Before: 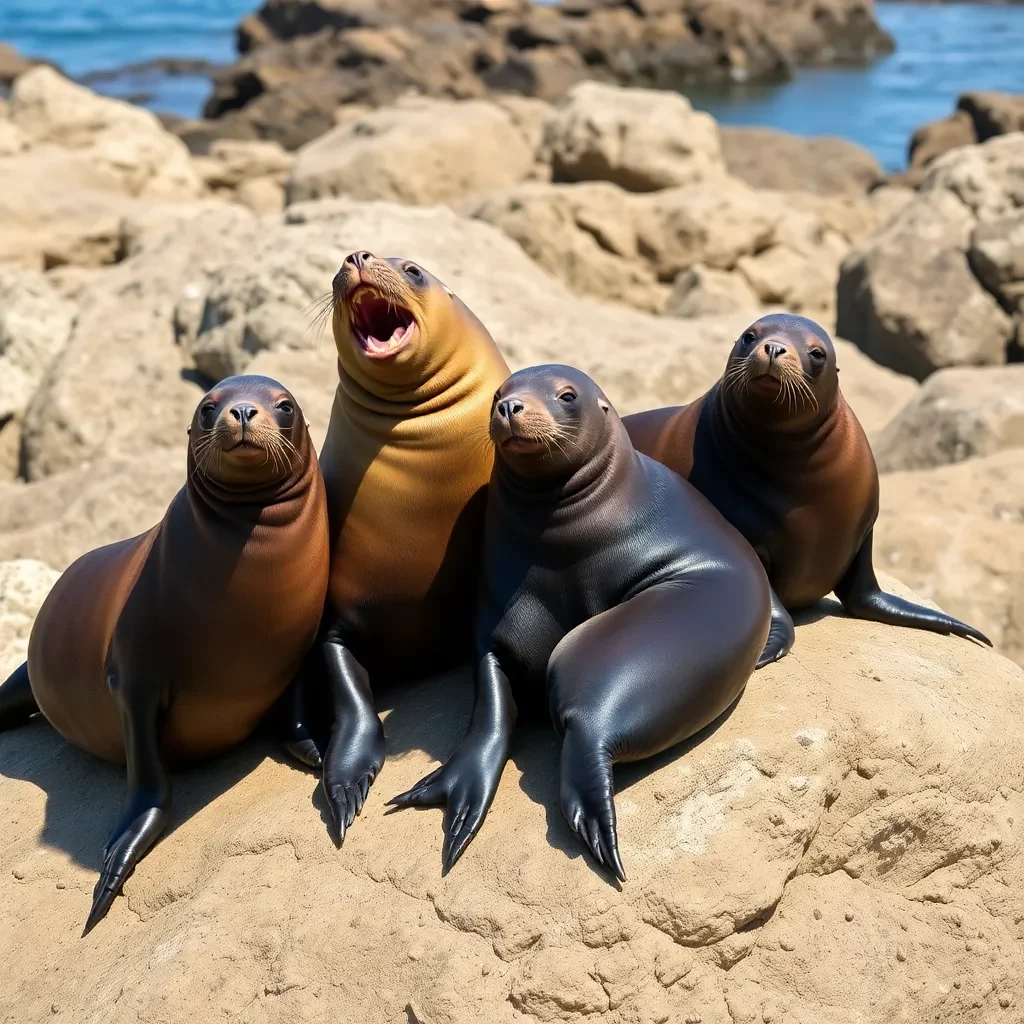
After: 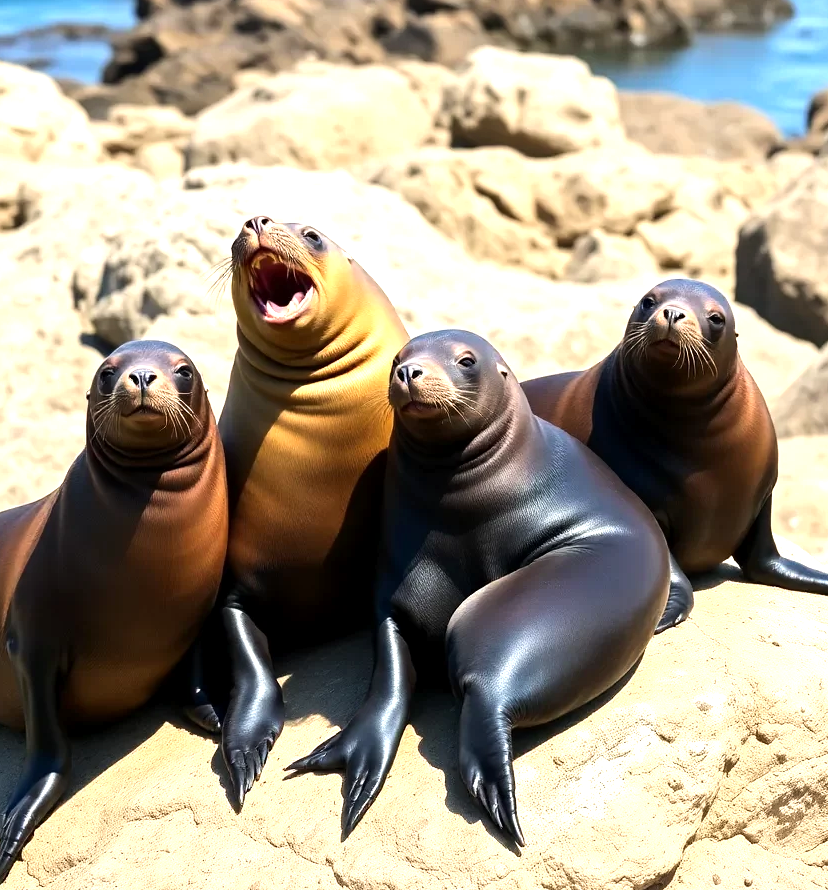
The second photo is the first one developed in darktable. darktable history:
tone equalizer: -8 EV -0.417 EV, -7 EV -0.389 EV, -6 EV -0.333 EV, -5 EV -0.222 EV, -3 EV 0.222 EV, -2 EV 0.333 EV, -1 EV 0.389 EV, +0 EV 0.417 EV, edges refinement/feathering 500, mask exposure compensation -1.57 EV, preserve details no
exposure: black level correction 0.001, exposure 0.5 EV, compensate exposure bias true, compensate highlight preservation false
crop: left 9.929%, top 3.475%, right 9.188%, bottom 9.529%
